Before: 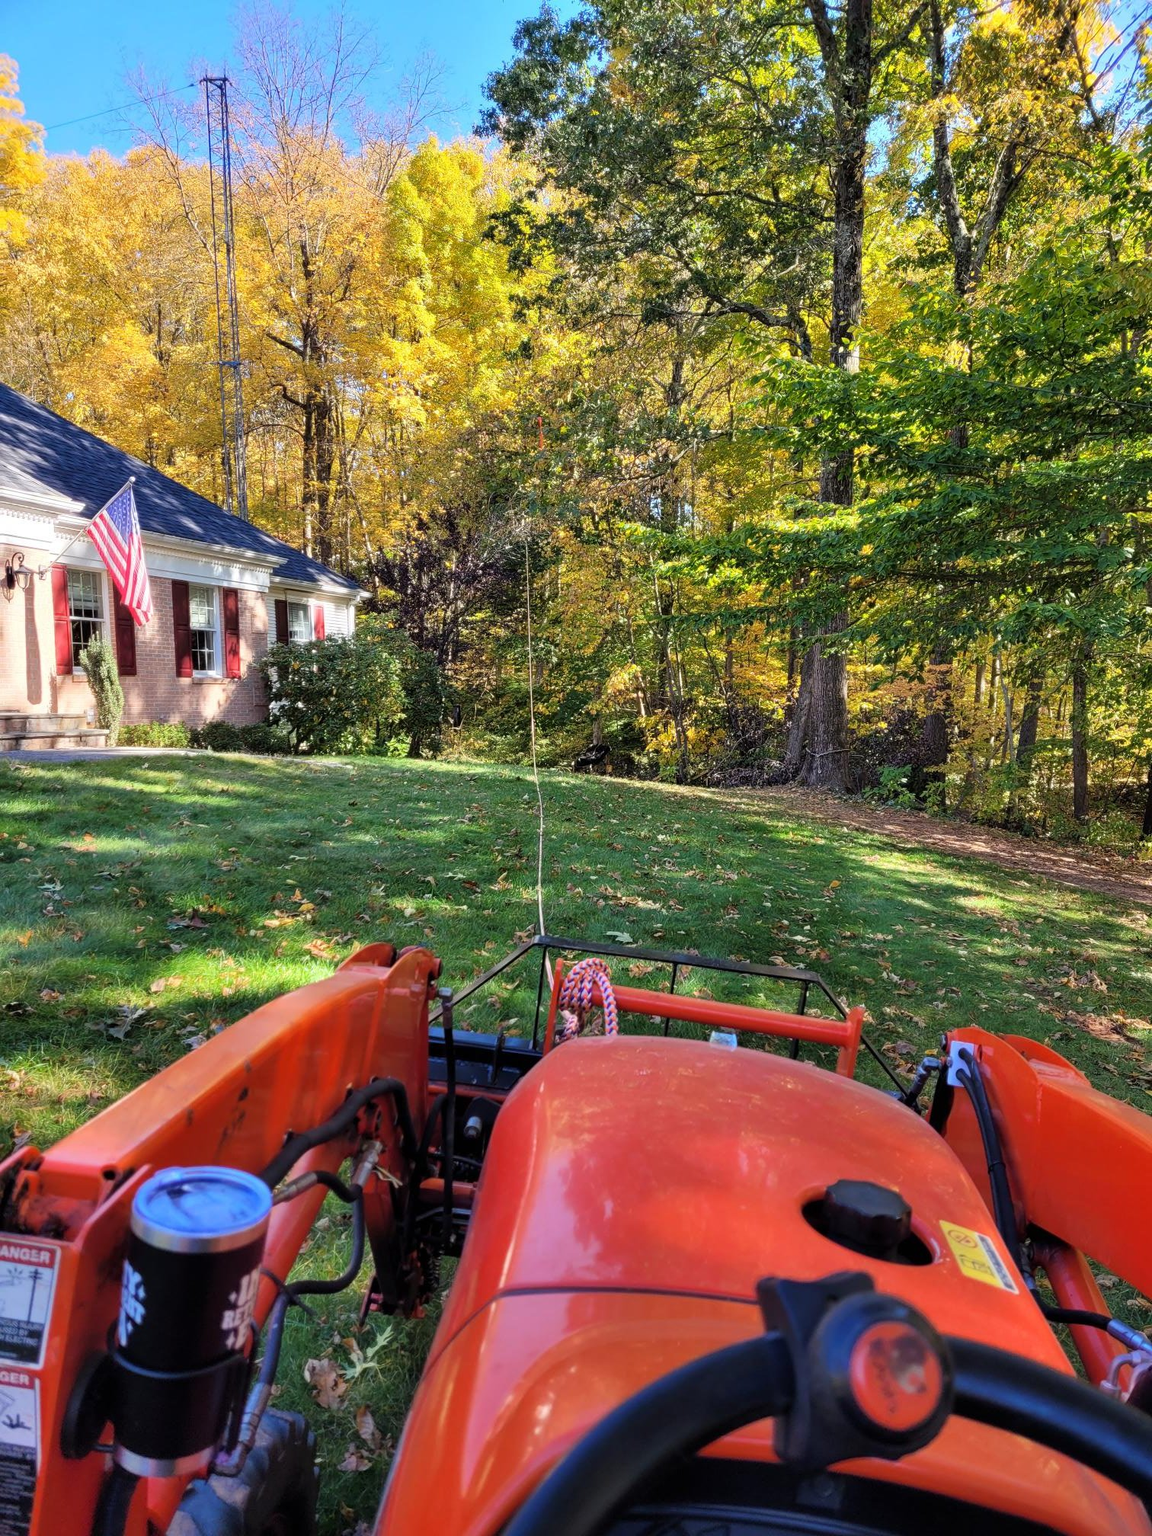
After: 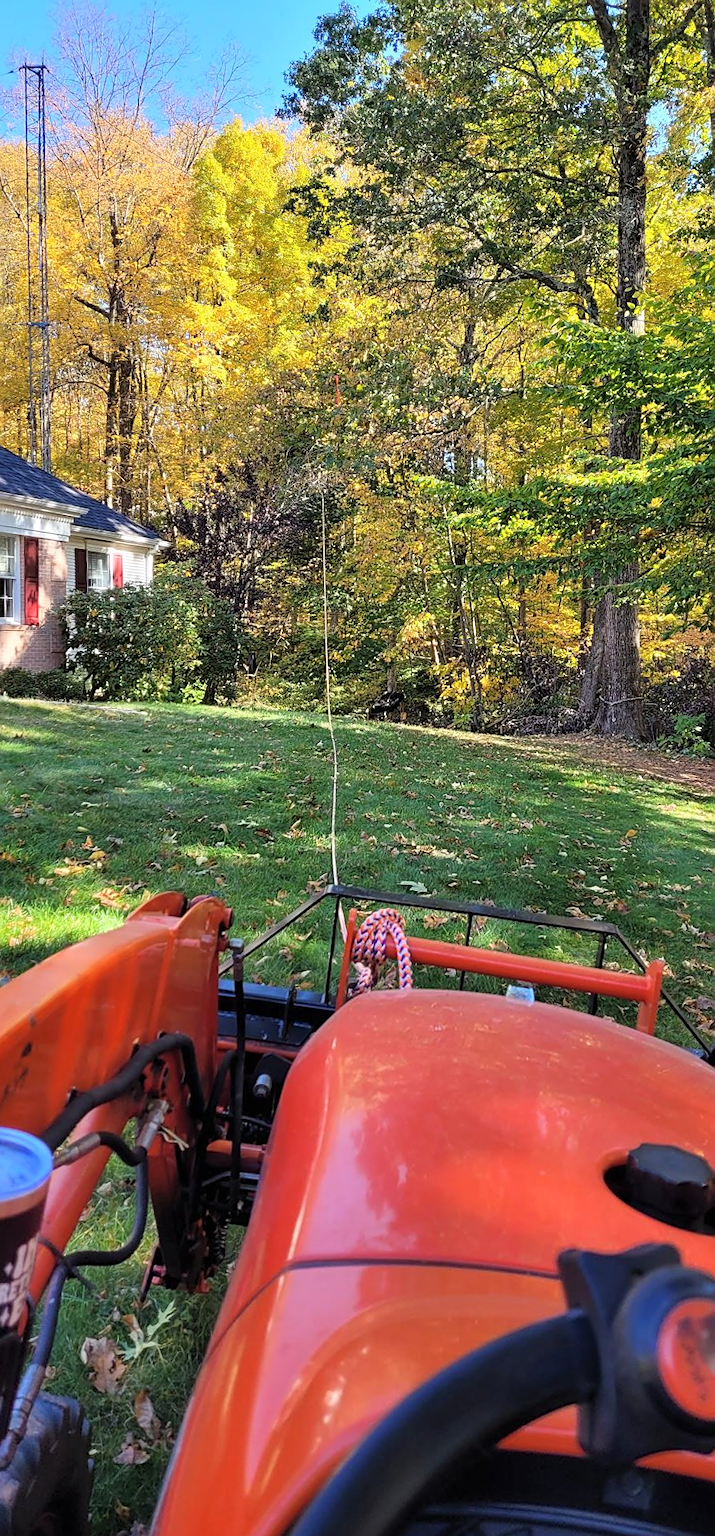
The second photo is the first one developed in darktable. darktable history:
contrast brightness saturation: contrast 0.05, brightness 0.06, saturation 0.01
sharpen: on, module defaults
crop: left 15.419%, right 17.914%
rotate and perspective: rotation 0.215°, lens shift (vertical) -0.139, crop left 0.069, crop right 0.939, crop top 0.002, crop bottom 0.996
